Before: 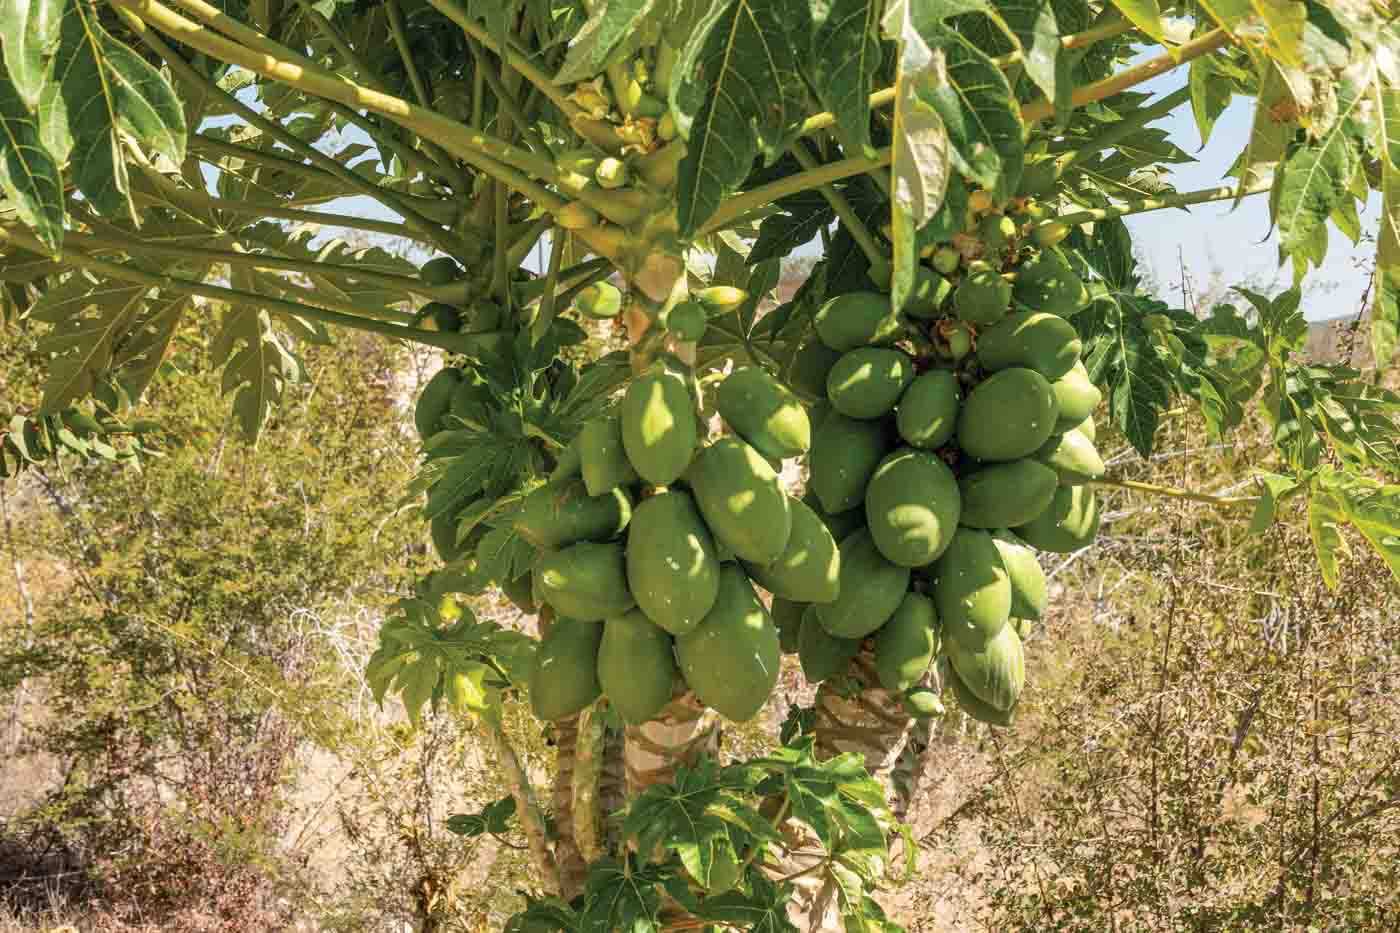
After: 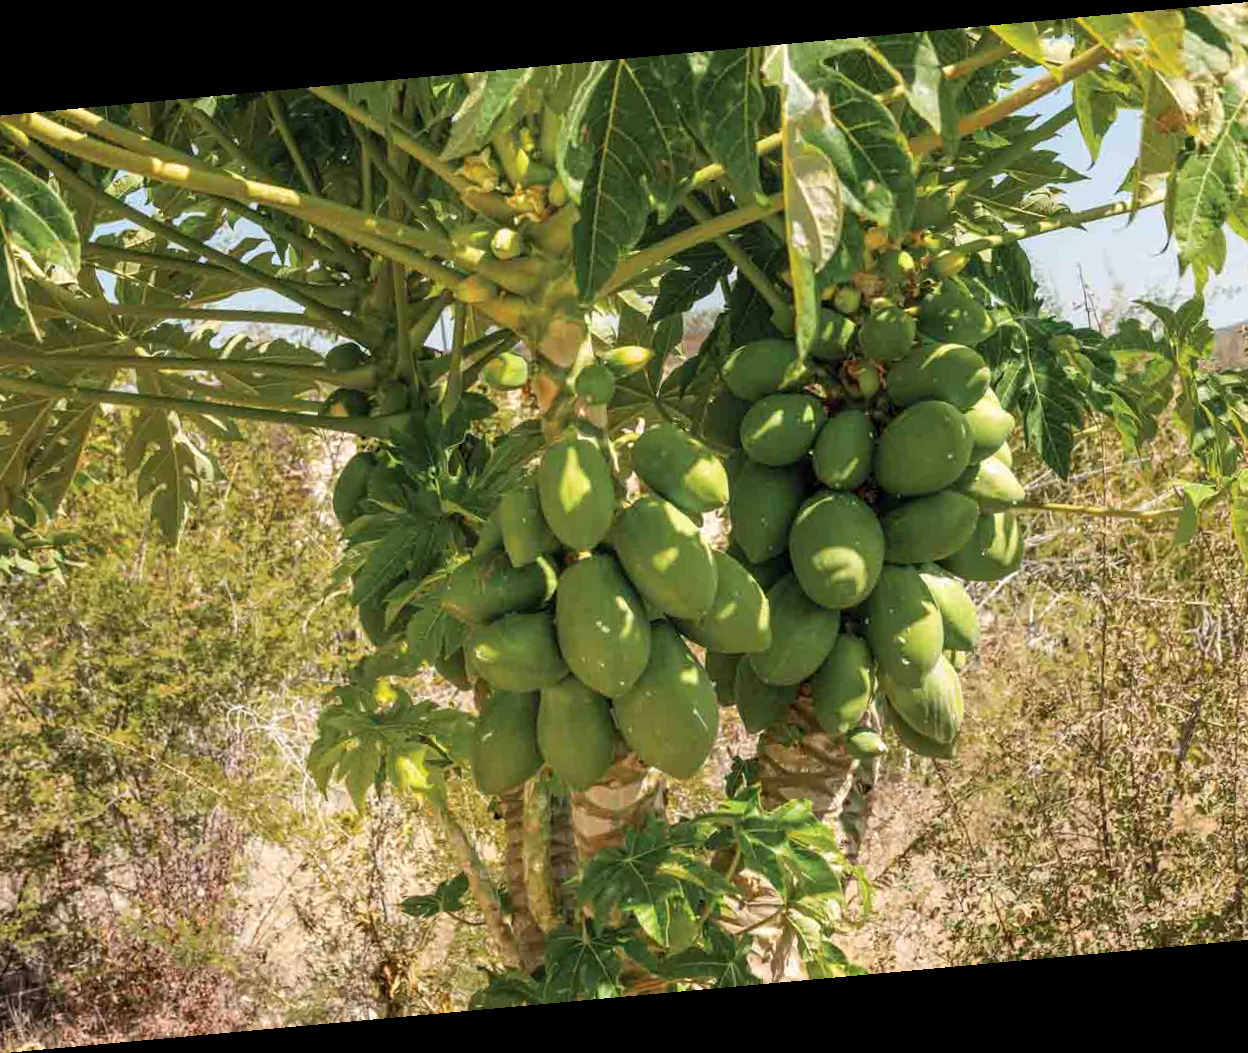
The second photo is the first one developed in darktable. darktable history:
rotate and perspective: rotation -5.2°, automatic cropping off
crop: left 8.026%, right 7.374%
